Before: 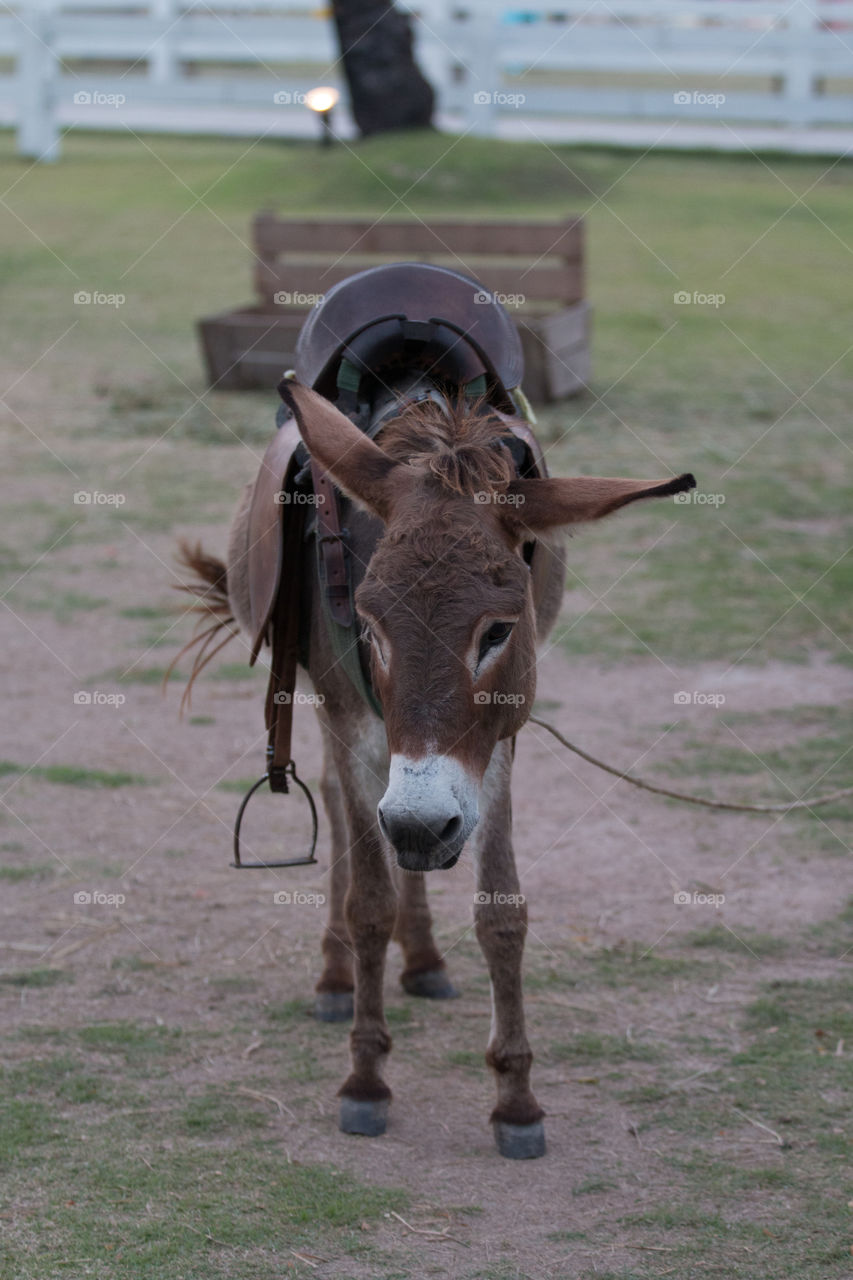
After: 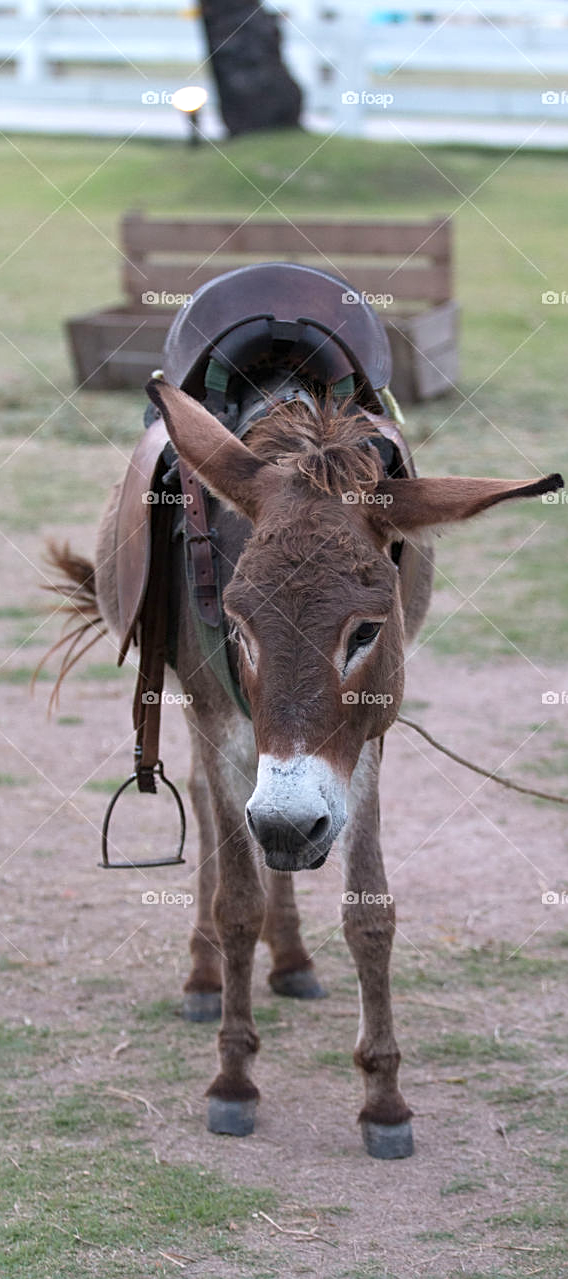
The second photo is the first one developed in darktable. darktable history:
exposure: exposure 0.785 EV, compensate highlight preservation false
crop and rotate: left 15.546%, right 17.787%
sharpen: on, module defaults
